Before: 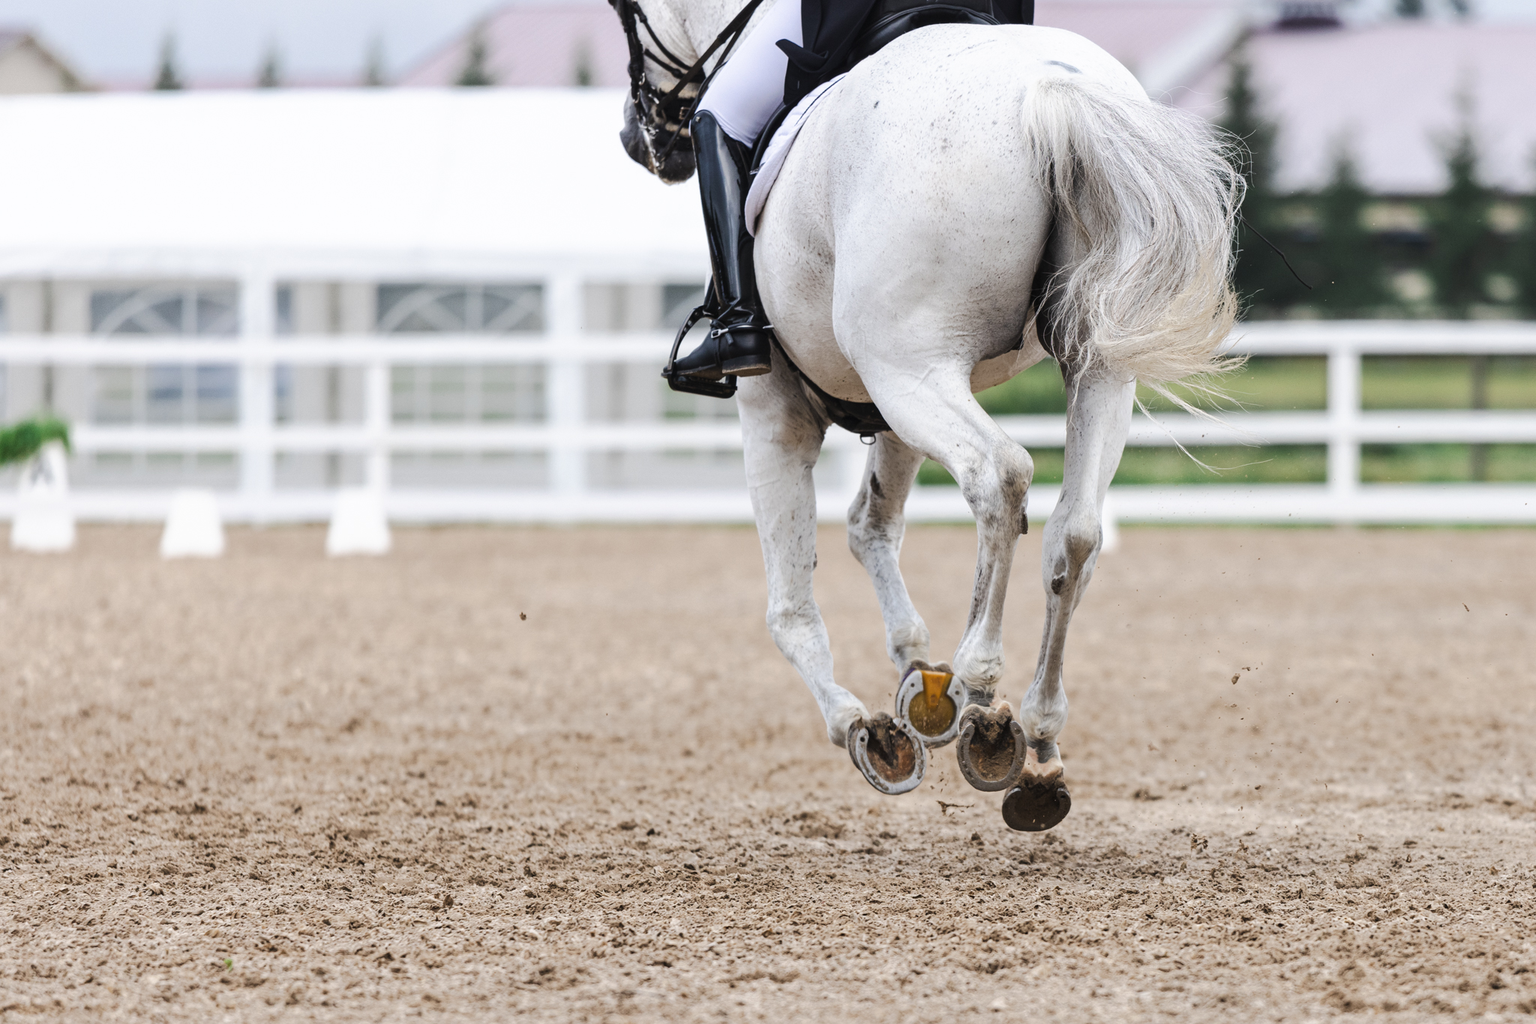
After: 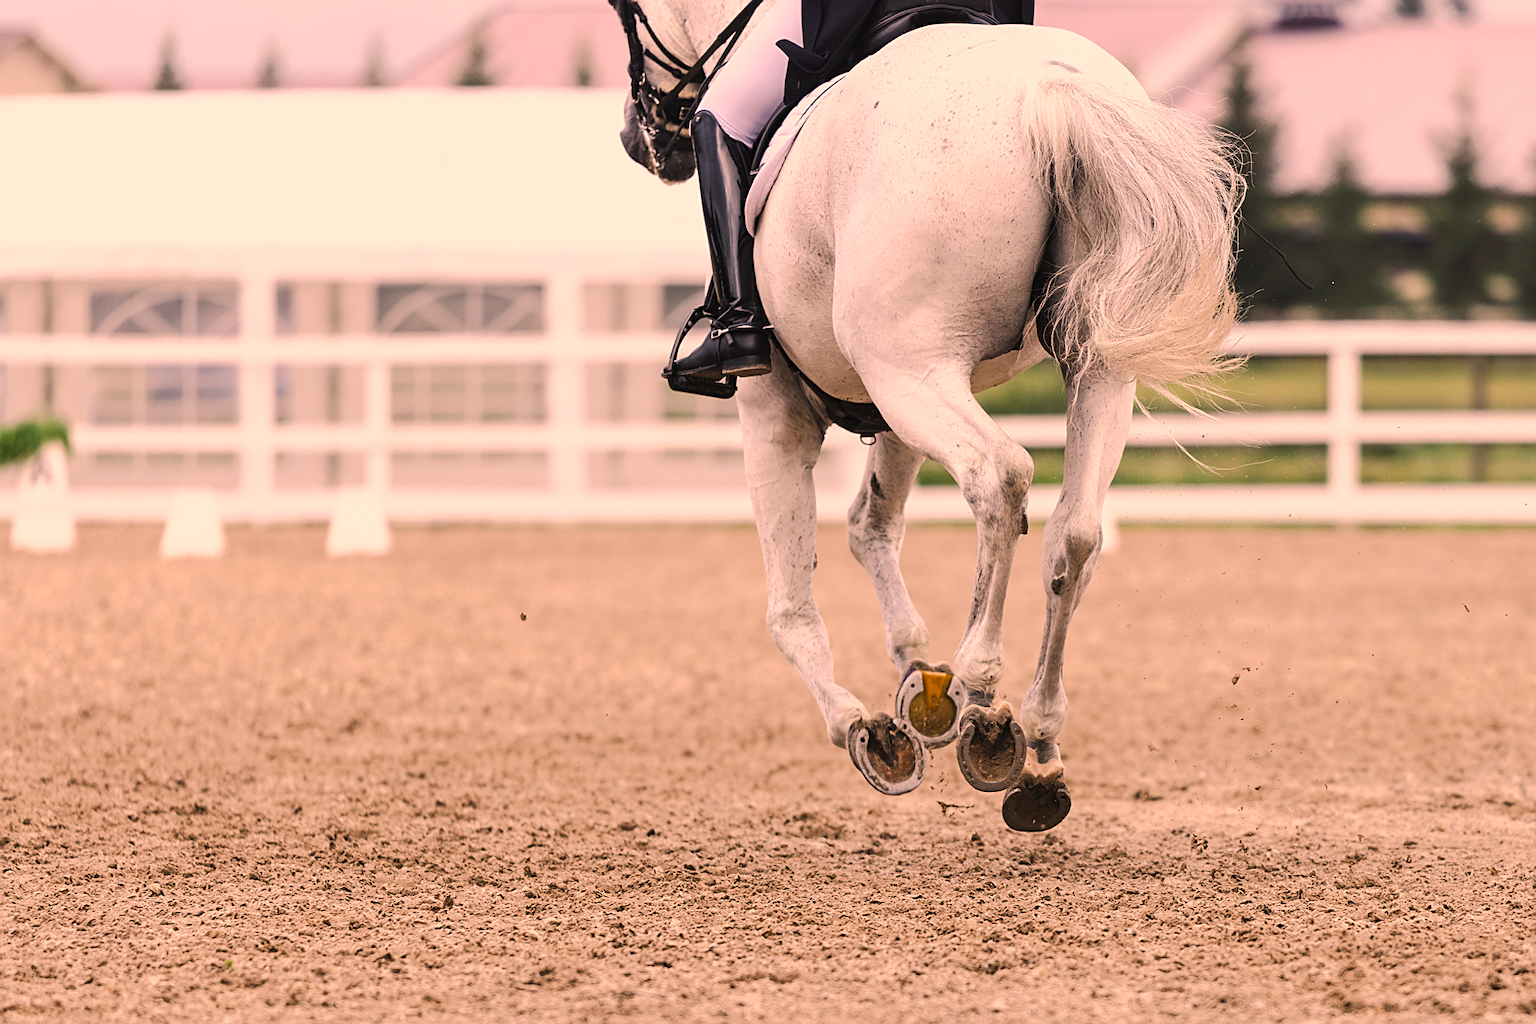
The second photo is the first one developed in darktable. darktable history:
sharpen: on, module defaults
color correction: highlights a* 21.88, highlights b* 22.25
